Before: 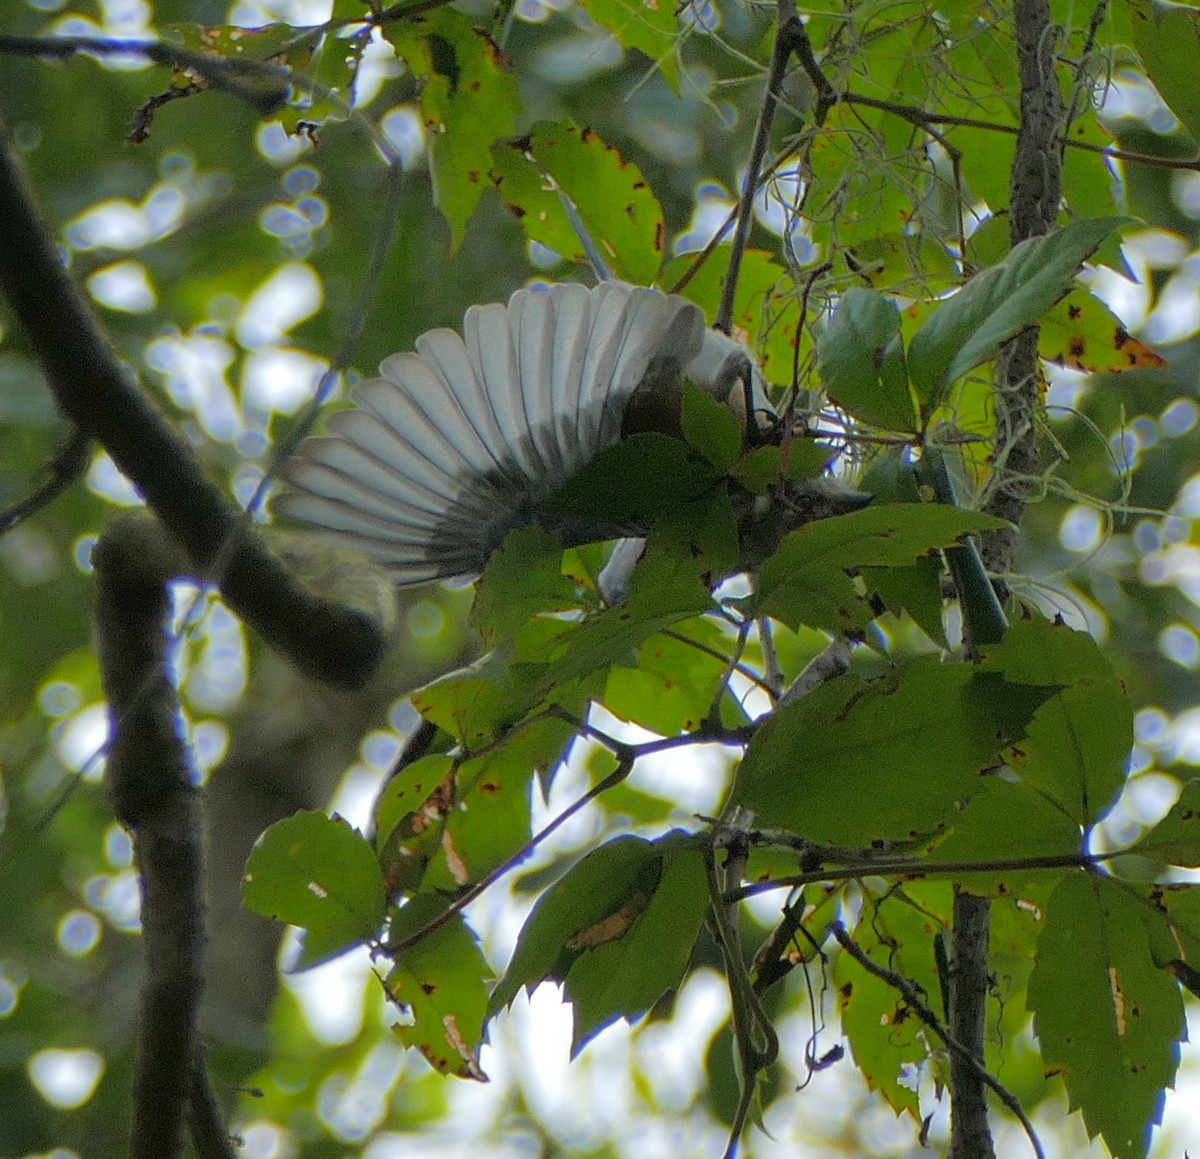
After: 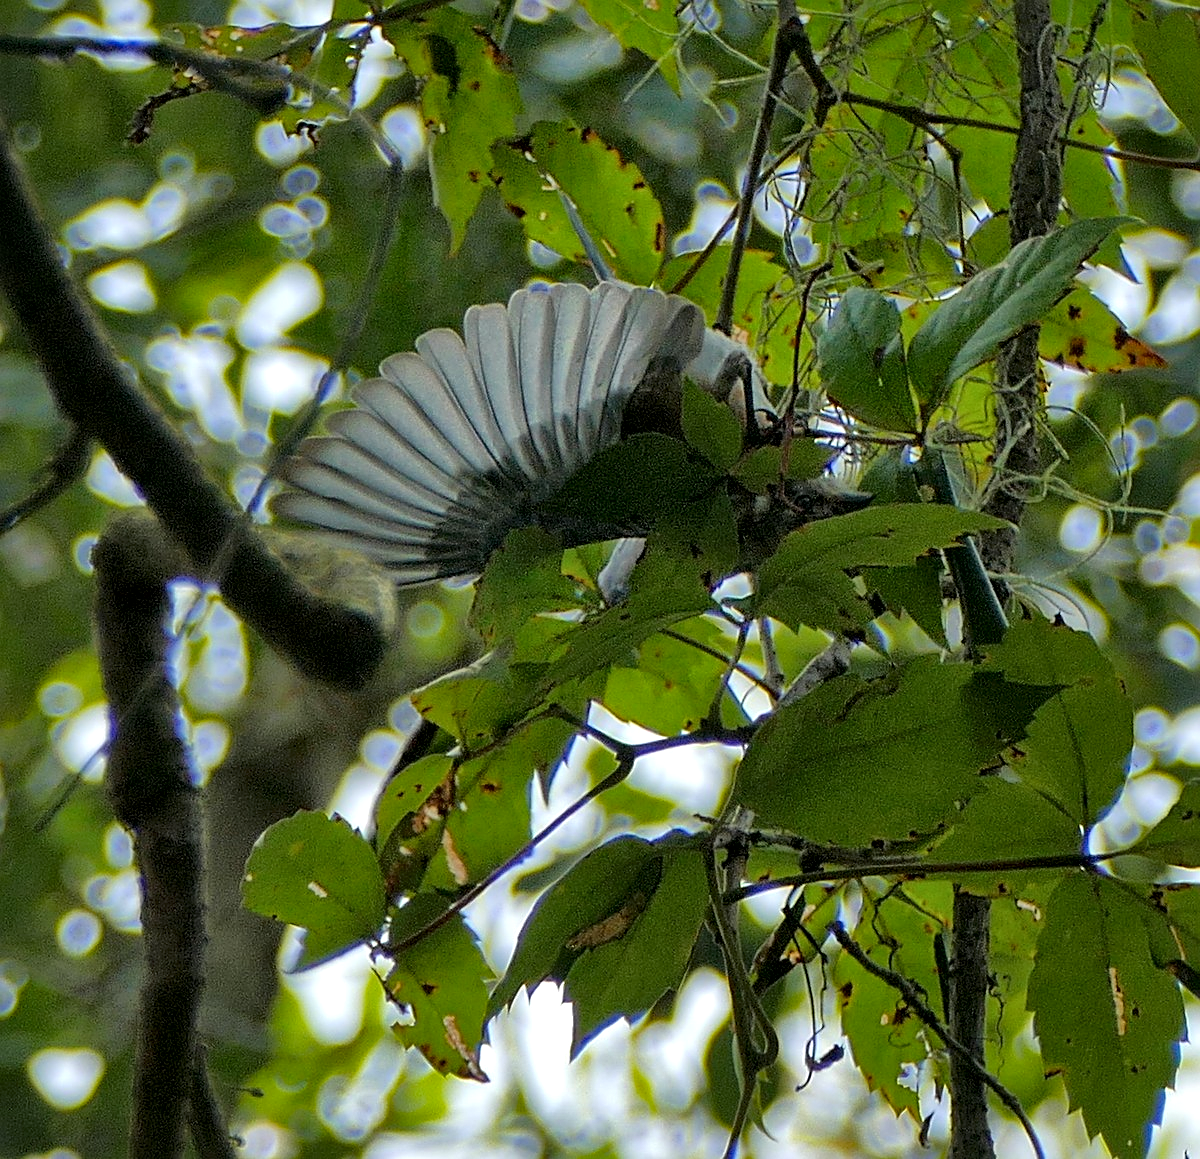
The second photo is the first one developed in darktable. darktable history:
color balance rgb: global vibrance 20%
haze removal: adaptive false
local contrast: mode bilateral grid, contrast 20, coarseness 50, detail 179%, midtone range 0.2
sharpen: on, module defaults
